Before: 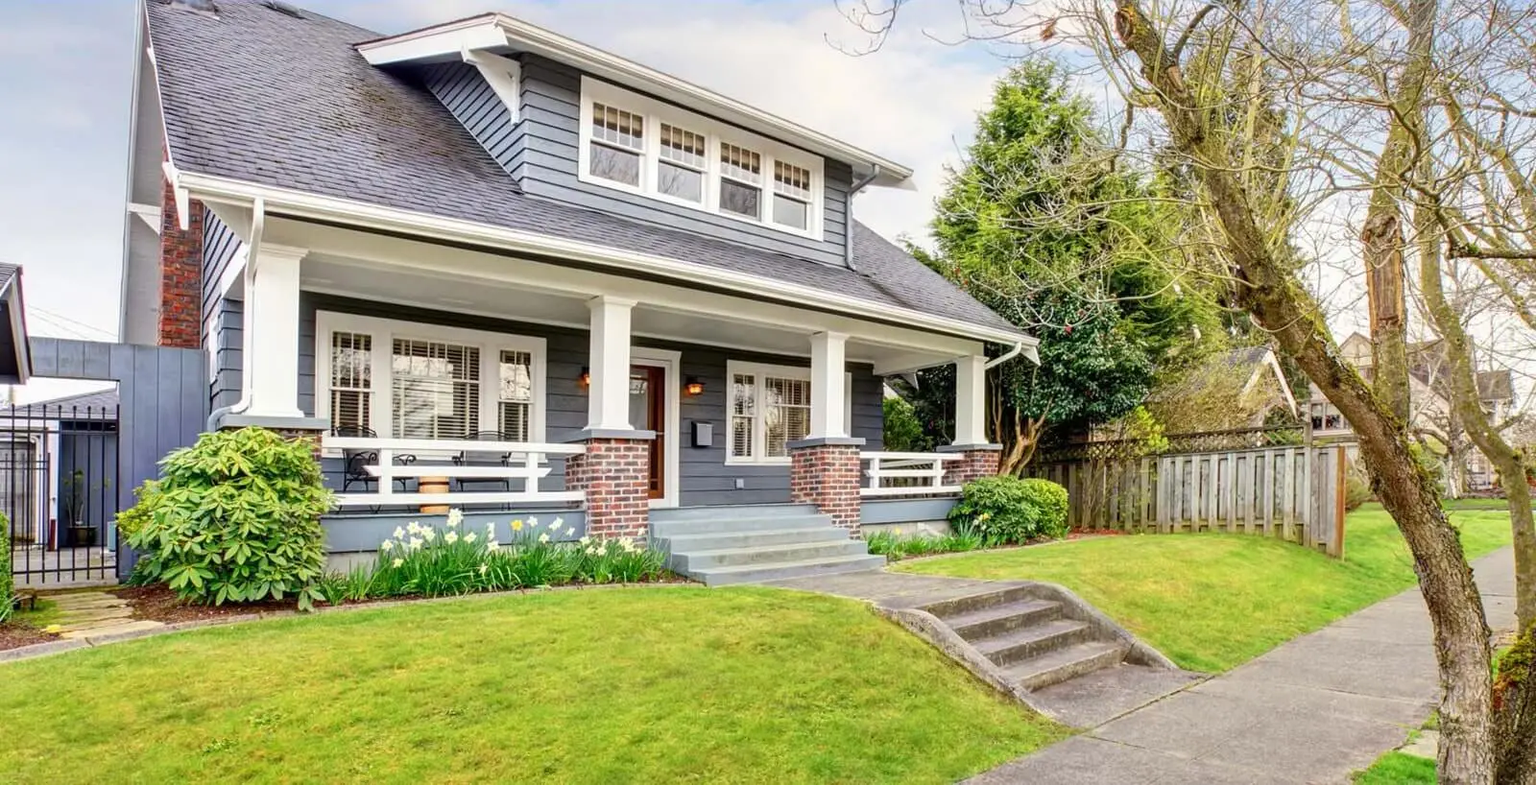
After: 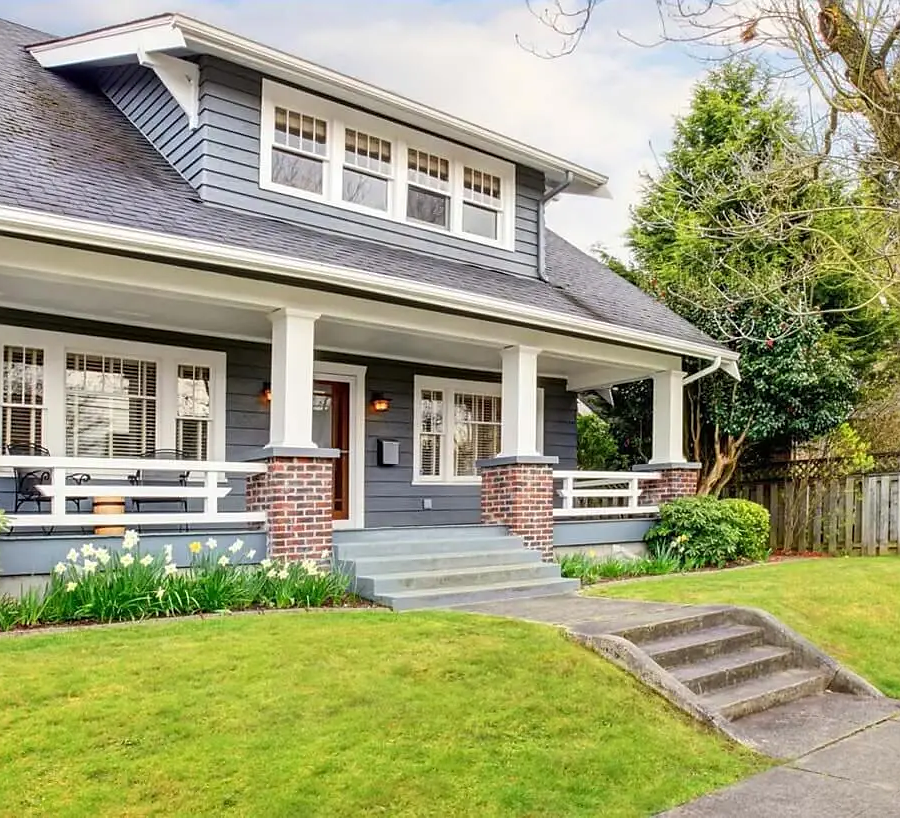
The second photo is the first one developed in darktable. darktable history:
sharpen: radius 1, threshold 1
crop: left 21.496%, right 22.254%
